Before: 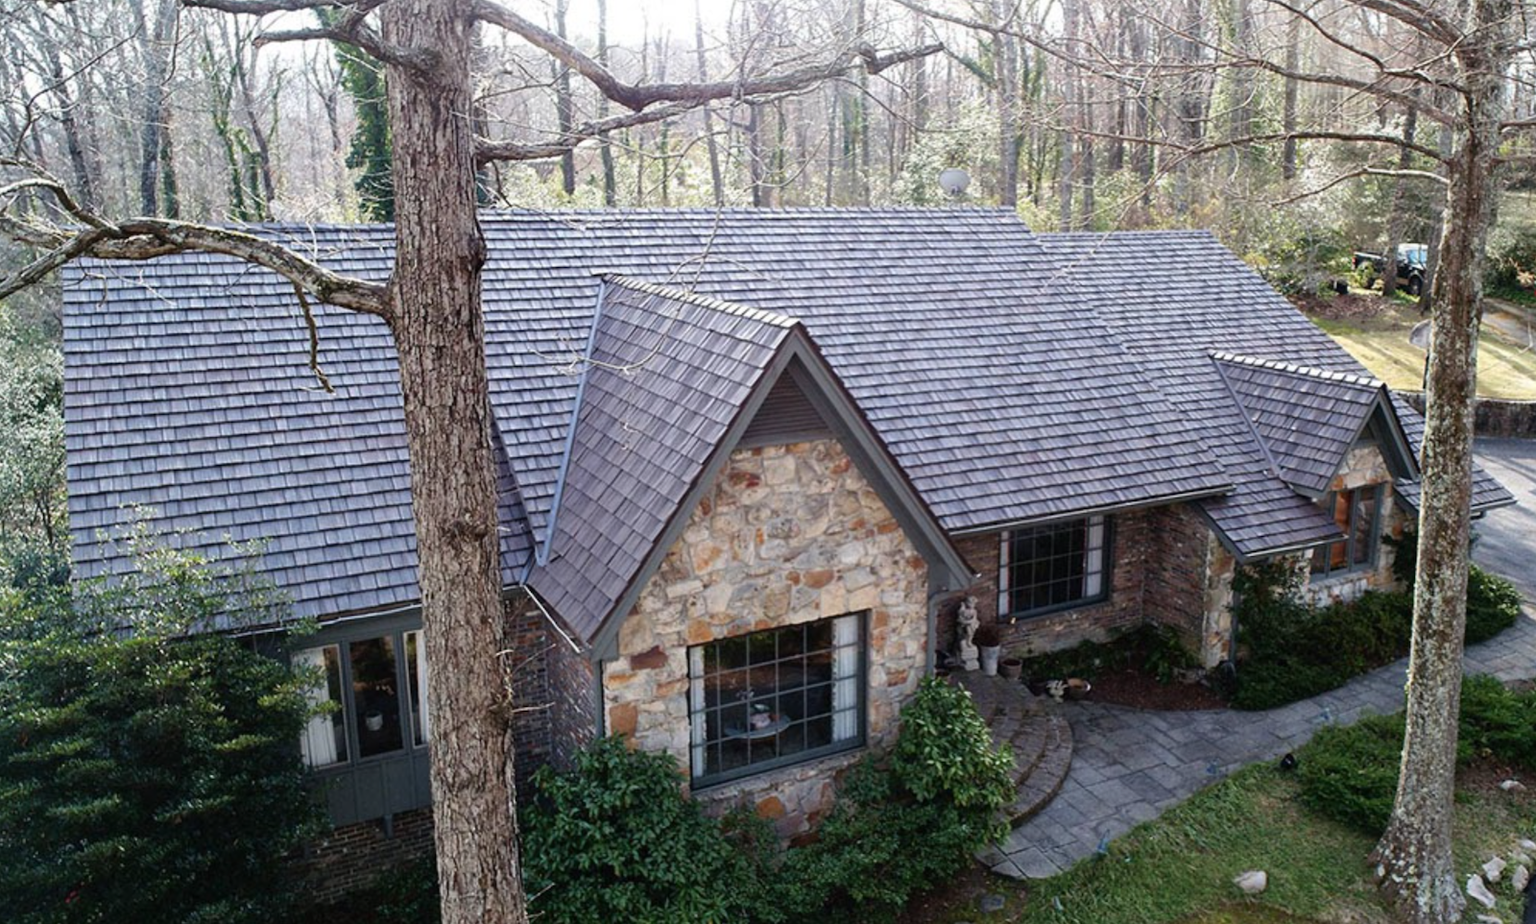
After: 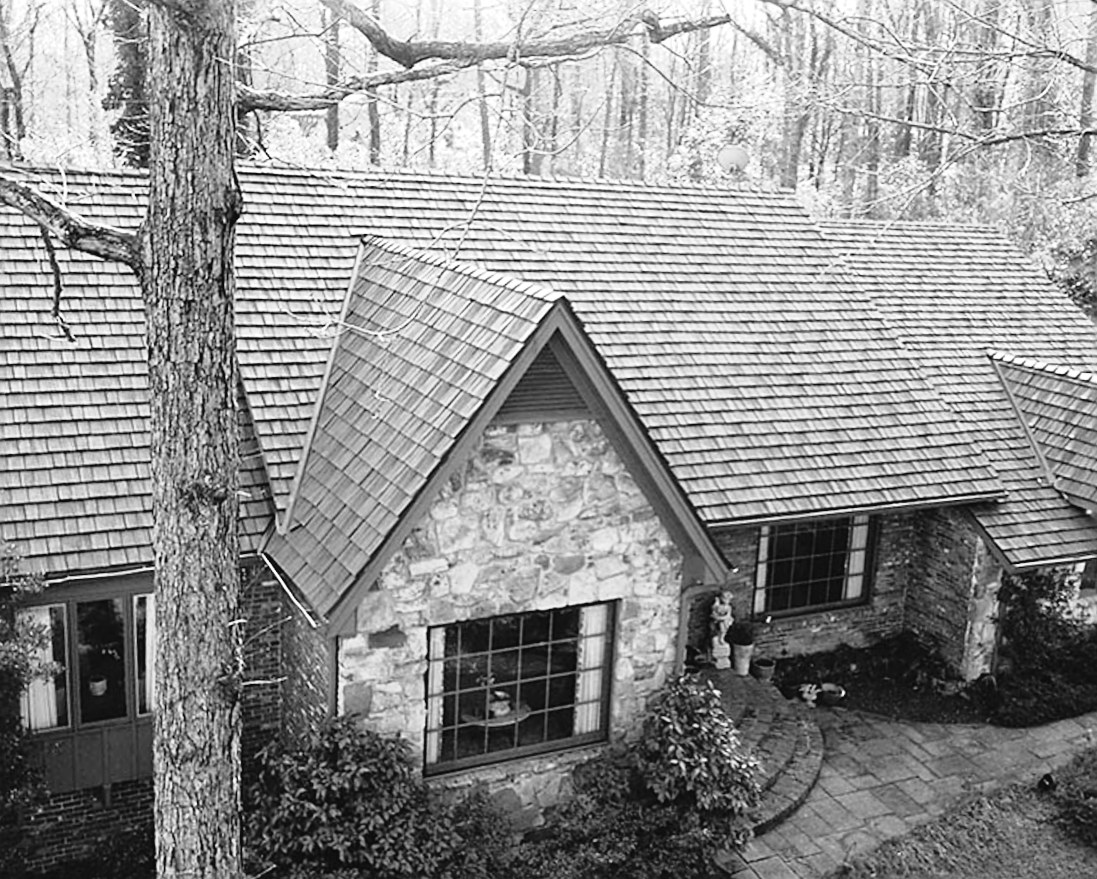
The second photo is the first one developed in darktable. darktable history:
crop and rotate: angle -3.27°, left 14.277%, top 0.028%, right 10.766%, bottom 0.028%
sharpen: on, module defaults
tone curve: curves: ch0 [(0, 0.021) (0.049, 0.044) (0.152, 0.14) (0.328, 0.377) (0.473, 0.543) (0.663, 0.734) (0.84, 0.899) (1, 0.969)]; ch1 [(0, 0) (0.302, 0.331) (0.427, 0.433) (0.472, 0.47) (0.502, 0.503) (0.527, 0.524) (0.564, 0.591) (0.602, 0.632) (0.677, 0.701) (0.859, 0.885) (1, 1)]; ch2 [(0, 0) (0.33, 0.301) (0.447, 0.44) (0.487, 0.496) (0.502, 0.516) (0.535, 0.563) (0.565, 0.6) (0.618, 0.629) (1, 1)], color space Lab, independent channels, preserve colors none
contrast brightness saturation: contrast 0.07, brightness 0.08, saturation 0.18
monochrome: a -3.63, b -0.465
color balance rgb: shadows lift › chroma 1%, shadows lift › hue 28.8°, power › hue 60°, highlights gain › chroma 1%, highlights gain › hue 60°, global offset › luminance 0.25%, perceptual saturation grading › highlights -20%, perceptual saturation grading › shadows 20%, perceptual brilliance grading › highlights 10%, perceptual brilliance grading › shadows -5%, global vibrance 19.67%
